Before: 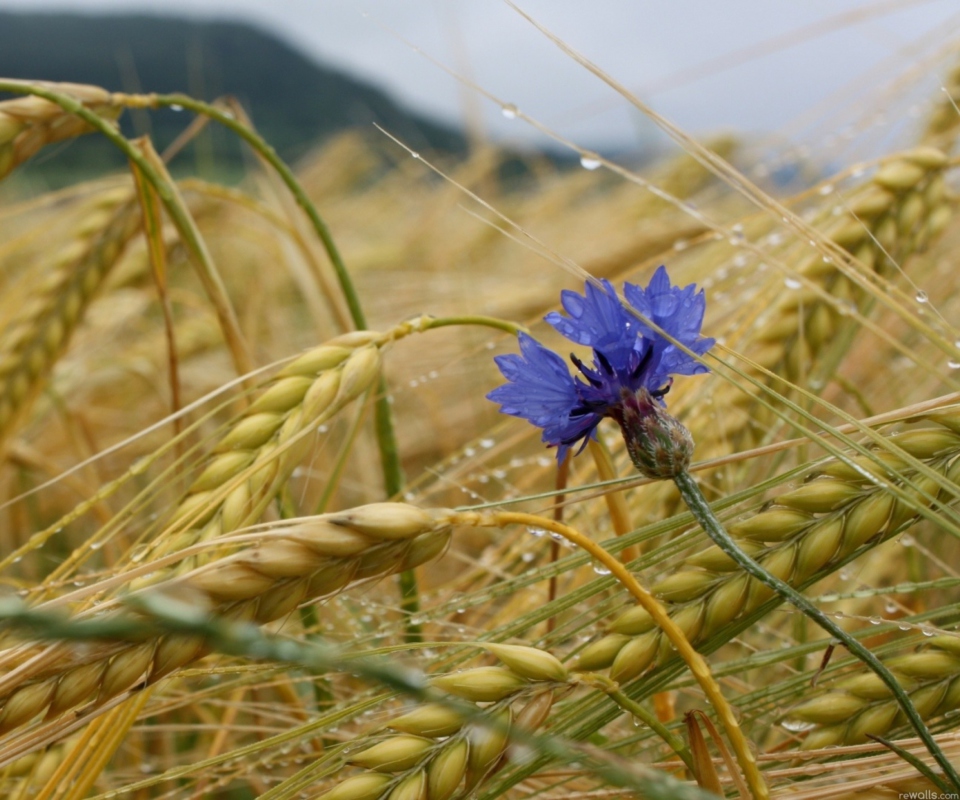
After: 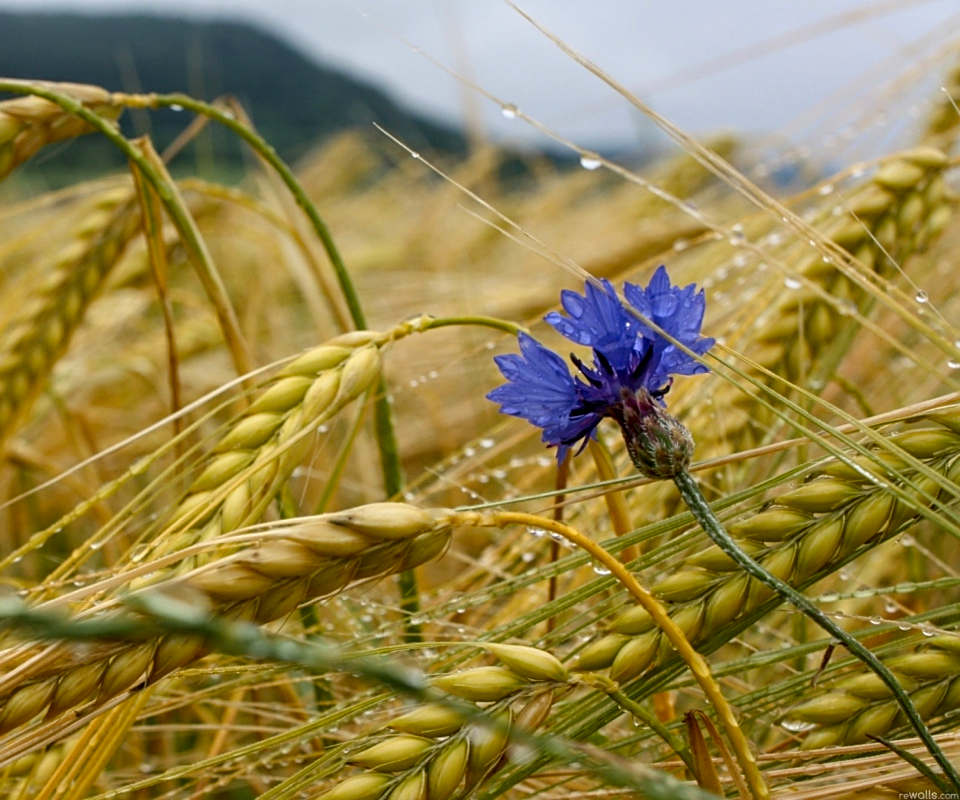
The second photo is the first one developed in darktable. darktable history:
local contrast: detail 130%
sharpen: on, module defaults
color balance rgb: perceptual saturation grading › global saturation 0.482%, perceptual saturation grading › mid-tones 11.742%, global vibrance 24.103%
